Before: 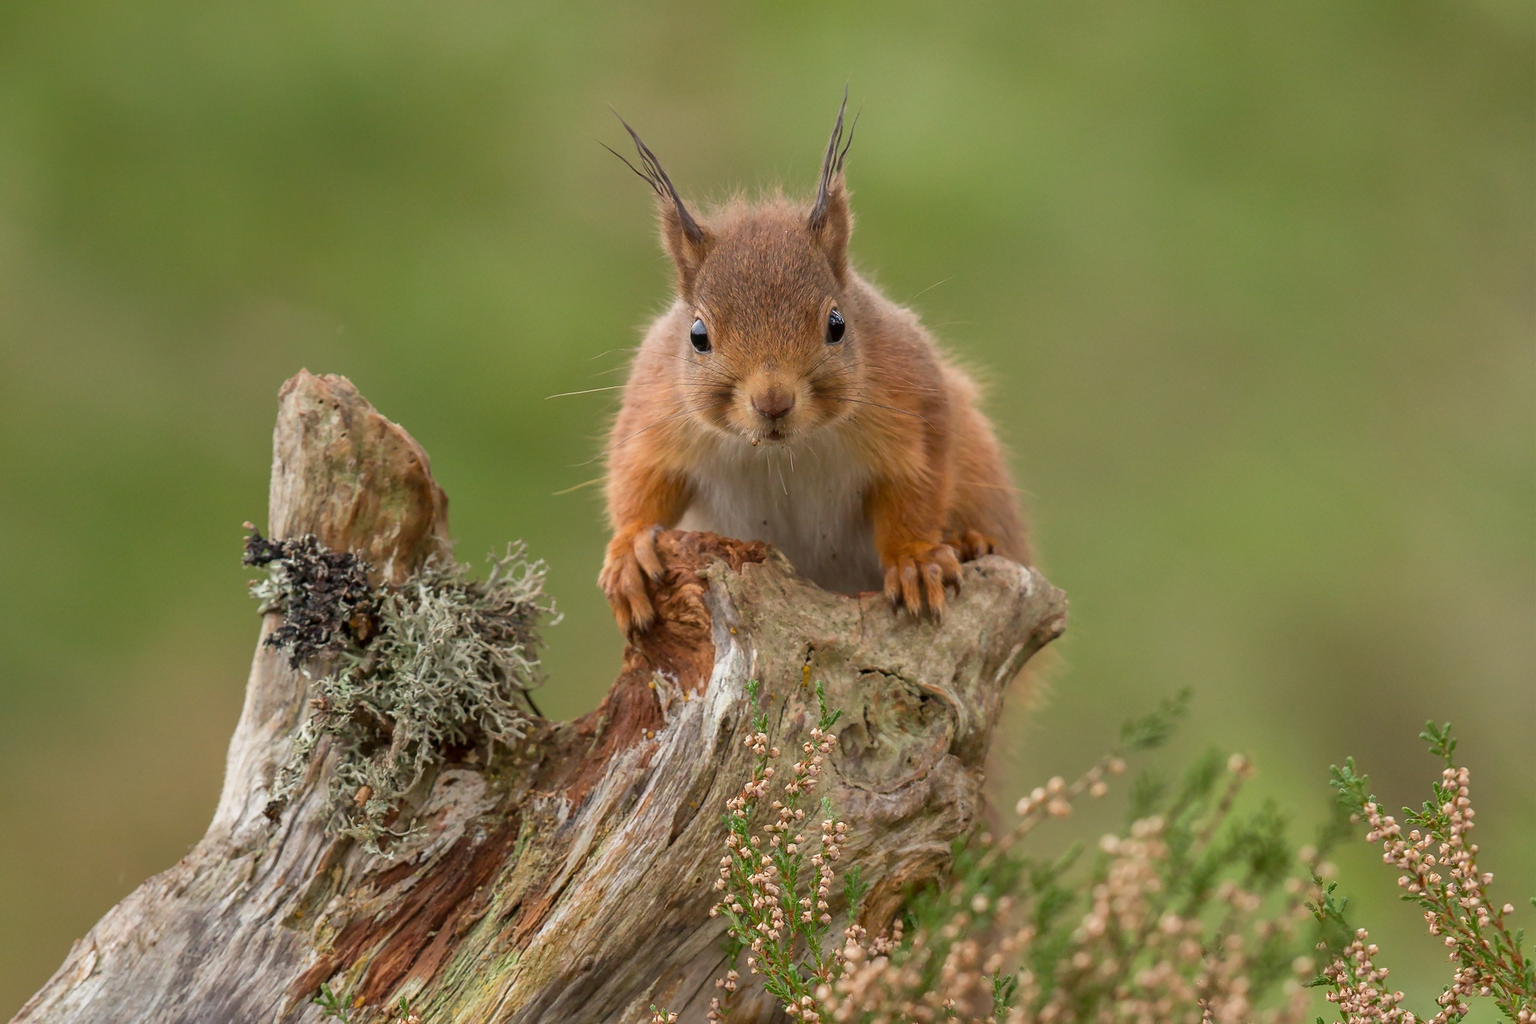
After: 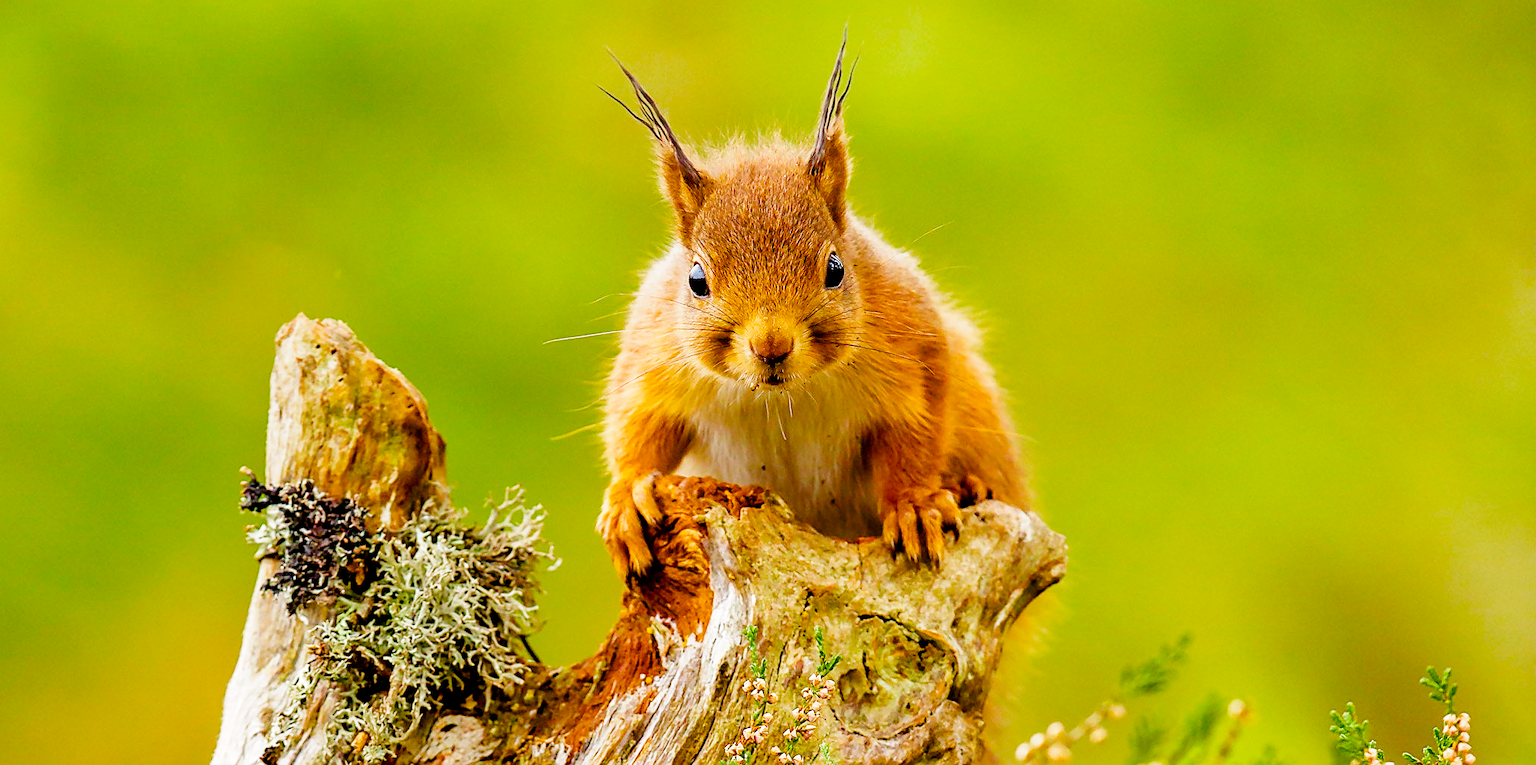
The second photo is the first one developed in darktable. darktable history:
tone equalizer: -7 EV -0.624 EV, -6 EV 0.98 EV, -5 EV -0.471 EV, -4 EV 0.415 EV, -3 EV 0.414 EV, -2 EV 0.17 EV, -1 EV -0.158 EV, +0 EV -0.388 EV, smoothing diameter 24.83%, edges refinement/feathering 7.78, preserve details guided filter
color balance rgb: linear chroma grading › shadows -8.605%, linear chroma grading › global chroma 9.916%, perceptual saturation grading › global saturation 27.443%, perceptual saturation grading › highlights -28.949%, perceptual saturation grading › mid-tones 15.695%, perceptual saturation grading › shadows 32.87%, perceptual brilliance grading › global brilliance 3.389%, global vibrance 28.377%
crop: left 0.287%, top 5.503%, bottom 19.883%
base curve: curves: ch0 [(0, 0) (0, 0.001) (0.001, 0.001) (0.004, 0.002) (0.007, 0.004) (0.015, 0.013) (0.033, 0.045) (0.052, 0.096) (0.075, 0.17) (0.099, 0.241) (0.163, 0.42) (0.219, 0.55) (0.259, 0.616) (0.327, 0.722) (0.365, 0.765) (0.522, 0.873) (0.547, 0.881) (0.689, 0.919) (0.826, 0.952) (1, 1)], preserve colors none
sharpen: on, module defaults
contrast brightness saturation: saturation -0.068
exposure: black level correction 0.017, exposure -0.005 EV, compensate highlight preservation false
